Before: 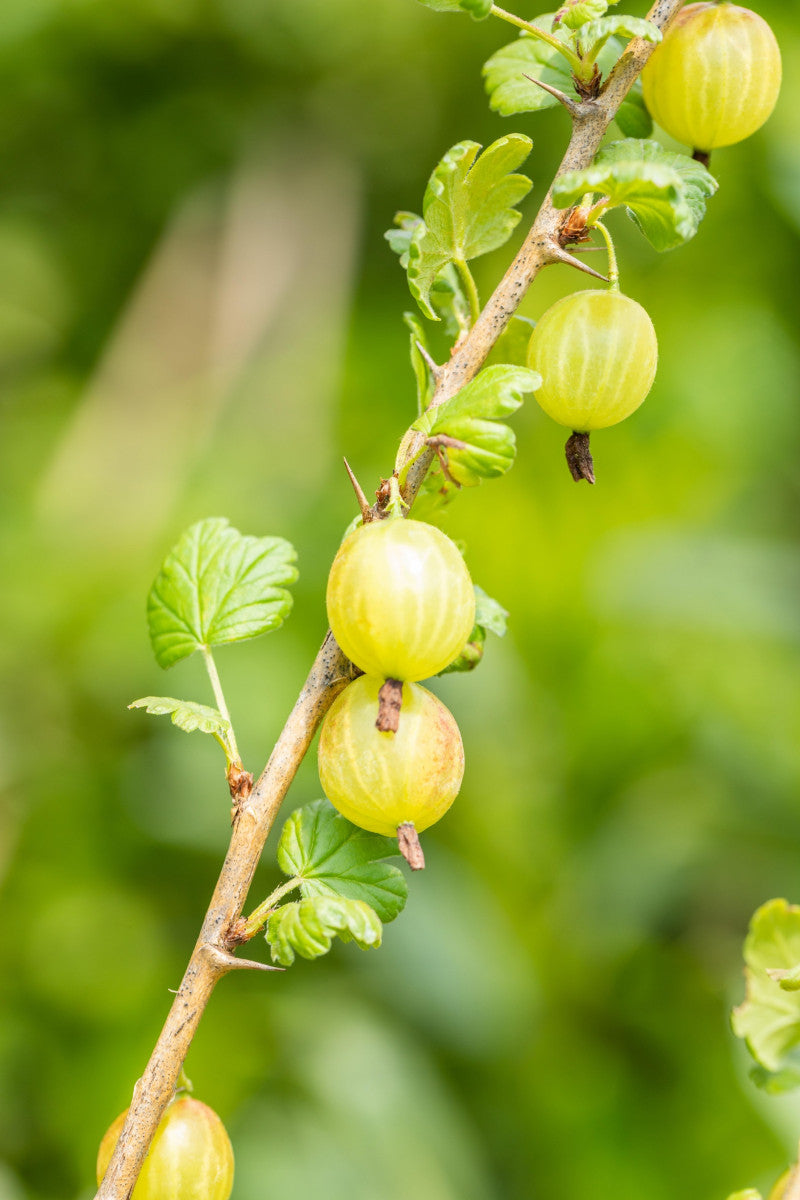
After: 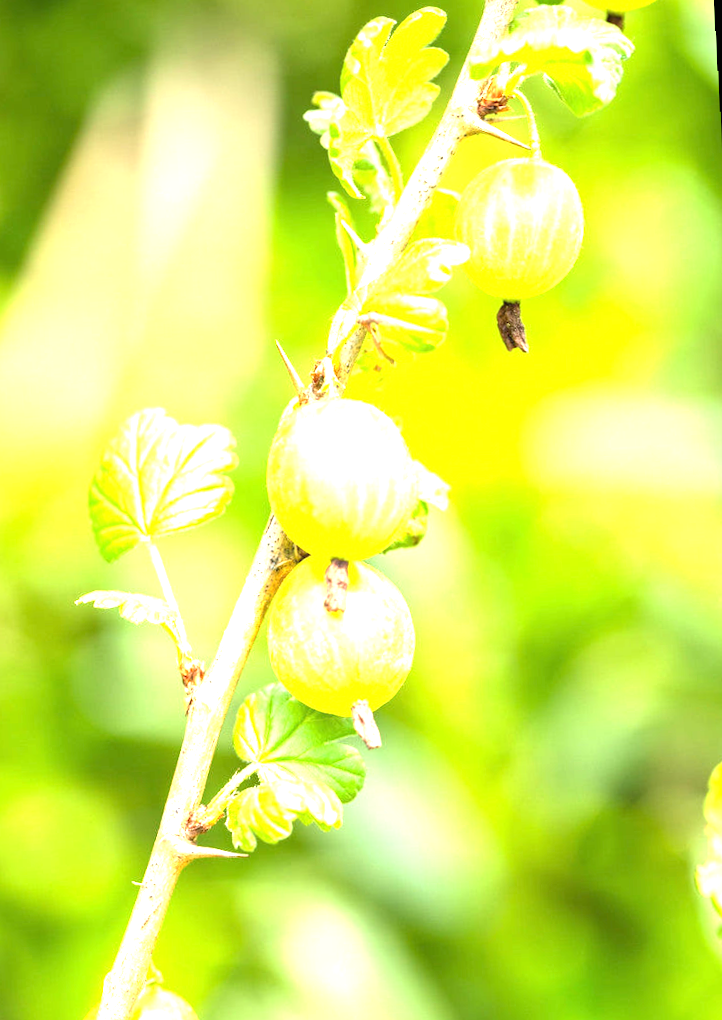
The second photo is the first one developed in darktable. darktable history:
rotate and perspective: rotation -1.42°, crop left 0.016, crop right 0.984, crop top 0.035, crop bottom 0.965
exposure: black level correction 0, exposure 1.675 EV, compensate exposure bias true, compensate highlight preservation false
crop and rotate: angle 1.96°, left 5.673%, top 5.673%
